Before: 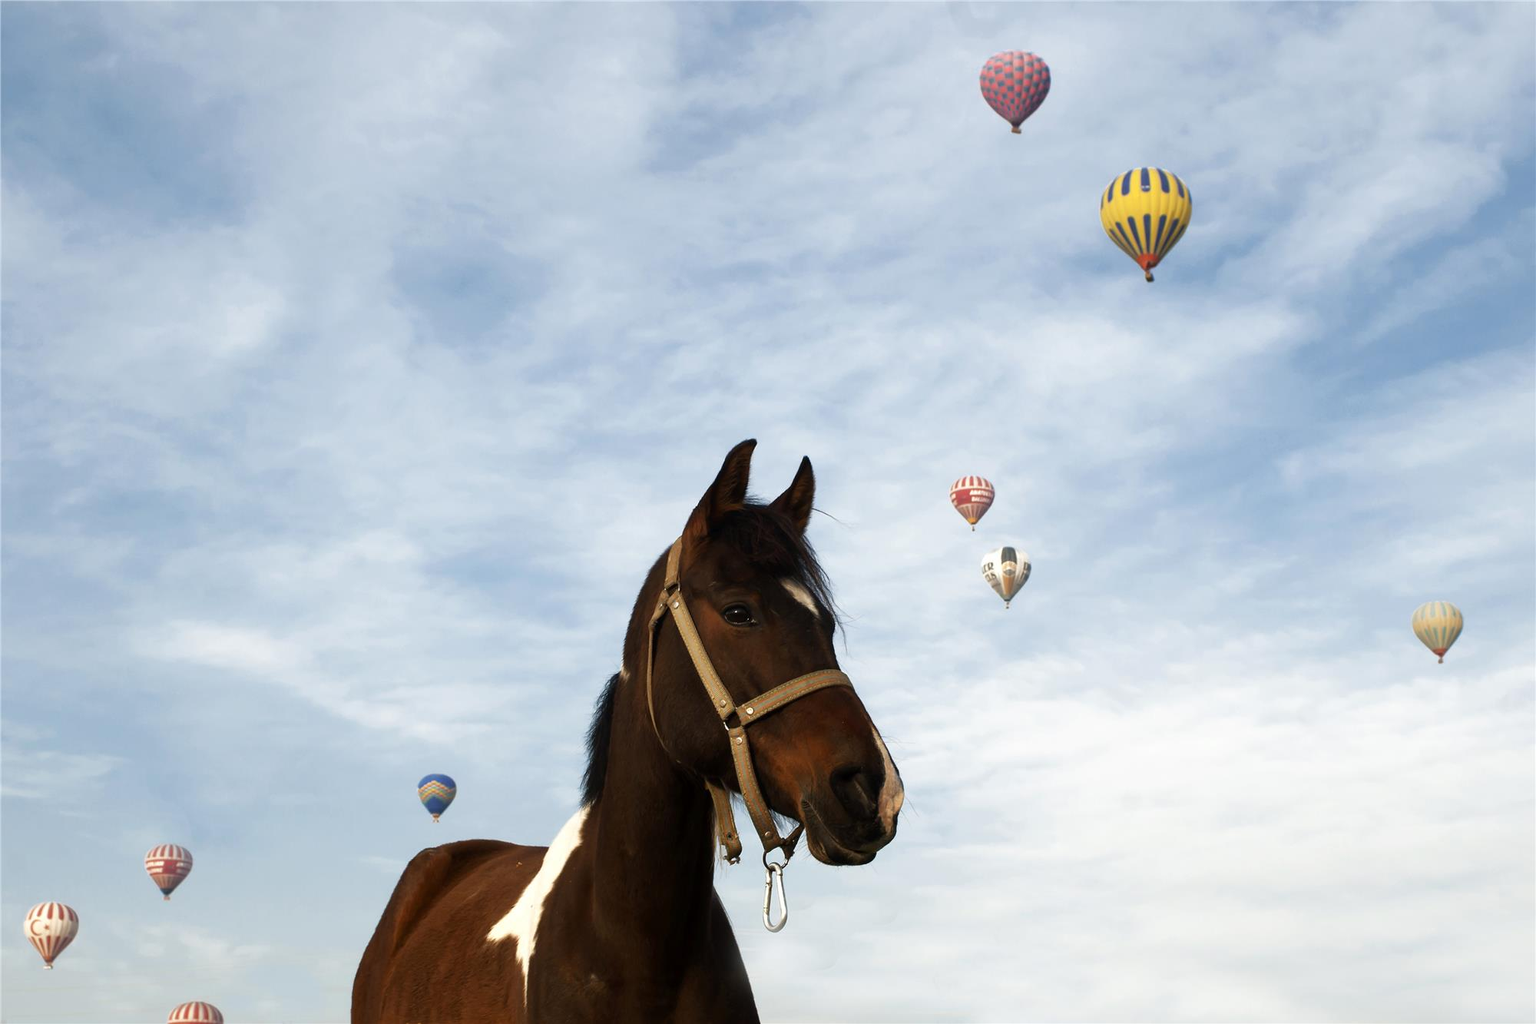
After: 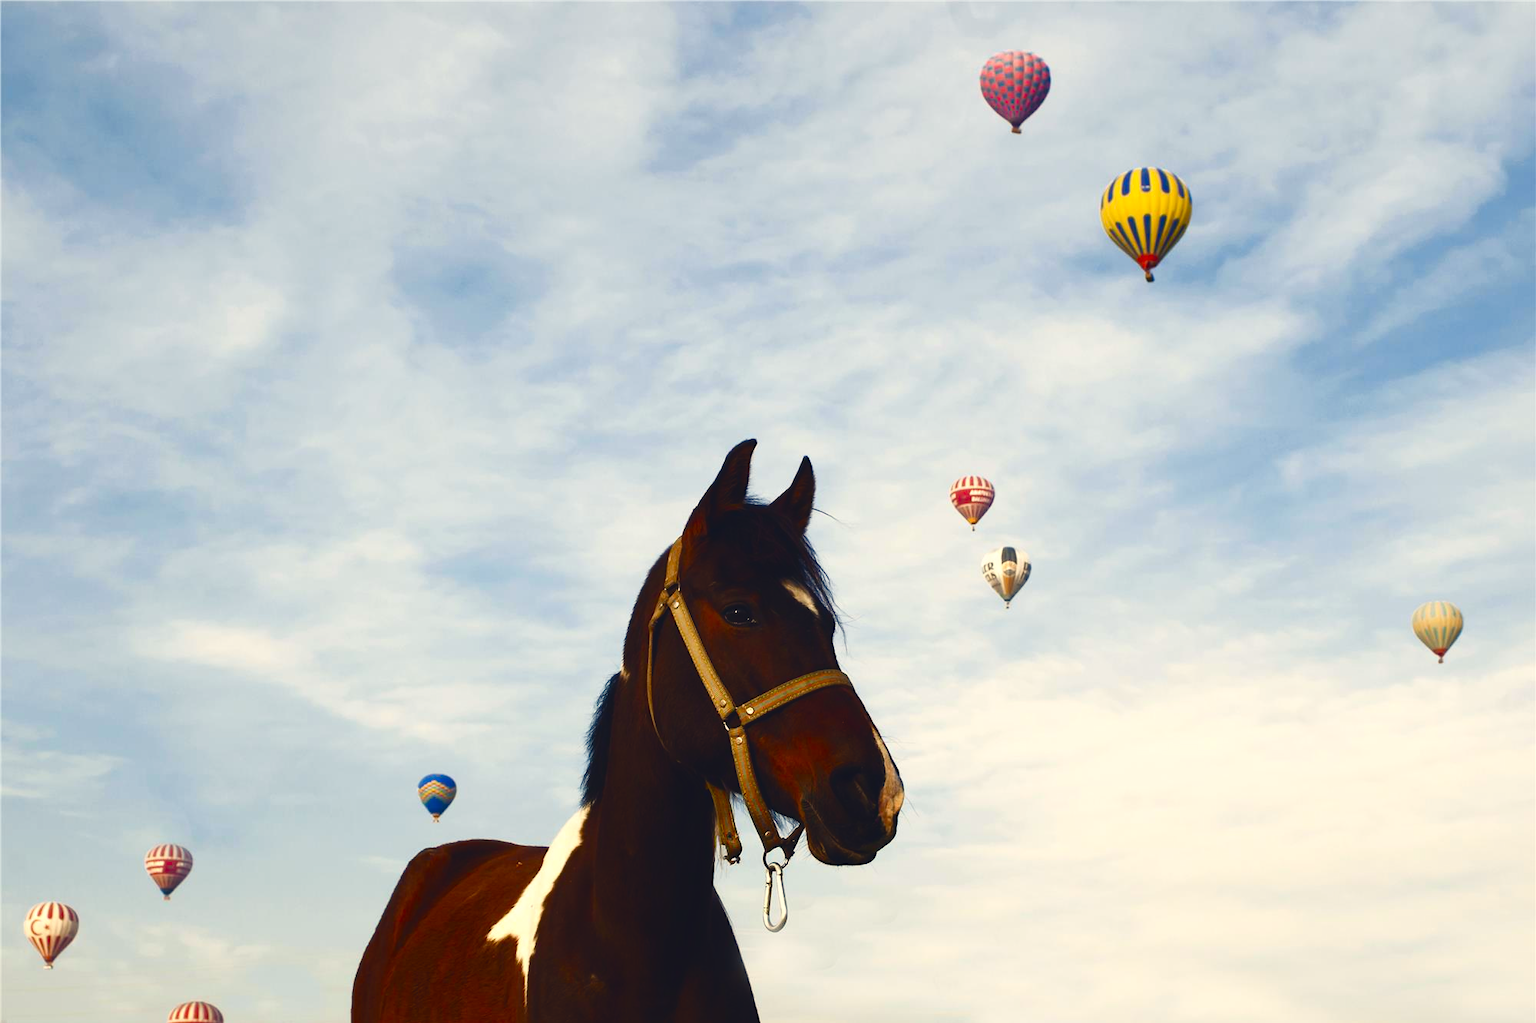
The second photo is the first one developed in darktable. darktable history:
color correction: highlights a* 0.207, highlights b* 2.7, shadows a* -0.874, shadows b* -4.78
contrast brightness saturation: contrast 0.19, brightness -0.11, saturation 0.21
rotate and perspective: automatic cropping original format, crop left 0, crop top 0
color balance rgb: shadows lift › chroma 3%, shadows lift › hue 280.8°, power › hue 330°, highlights gain › chroma 3%, highlights gain › hue 75.6°, global offset › luminance 2%, perceptual saturation grading › global saturation 20%, perceptual saturation grading › highlights -25%, perceptual saturation grading › shadows 50%, global vibrance 20.33%
